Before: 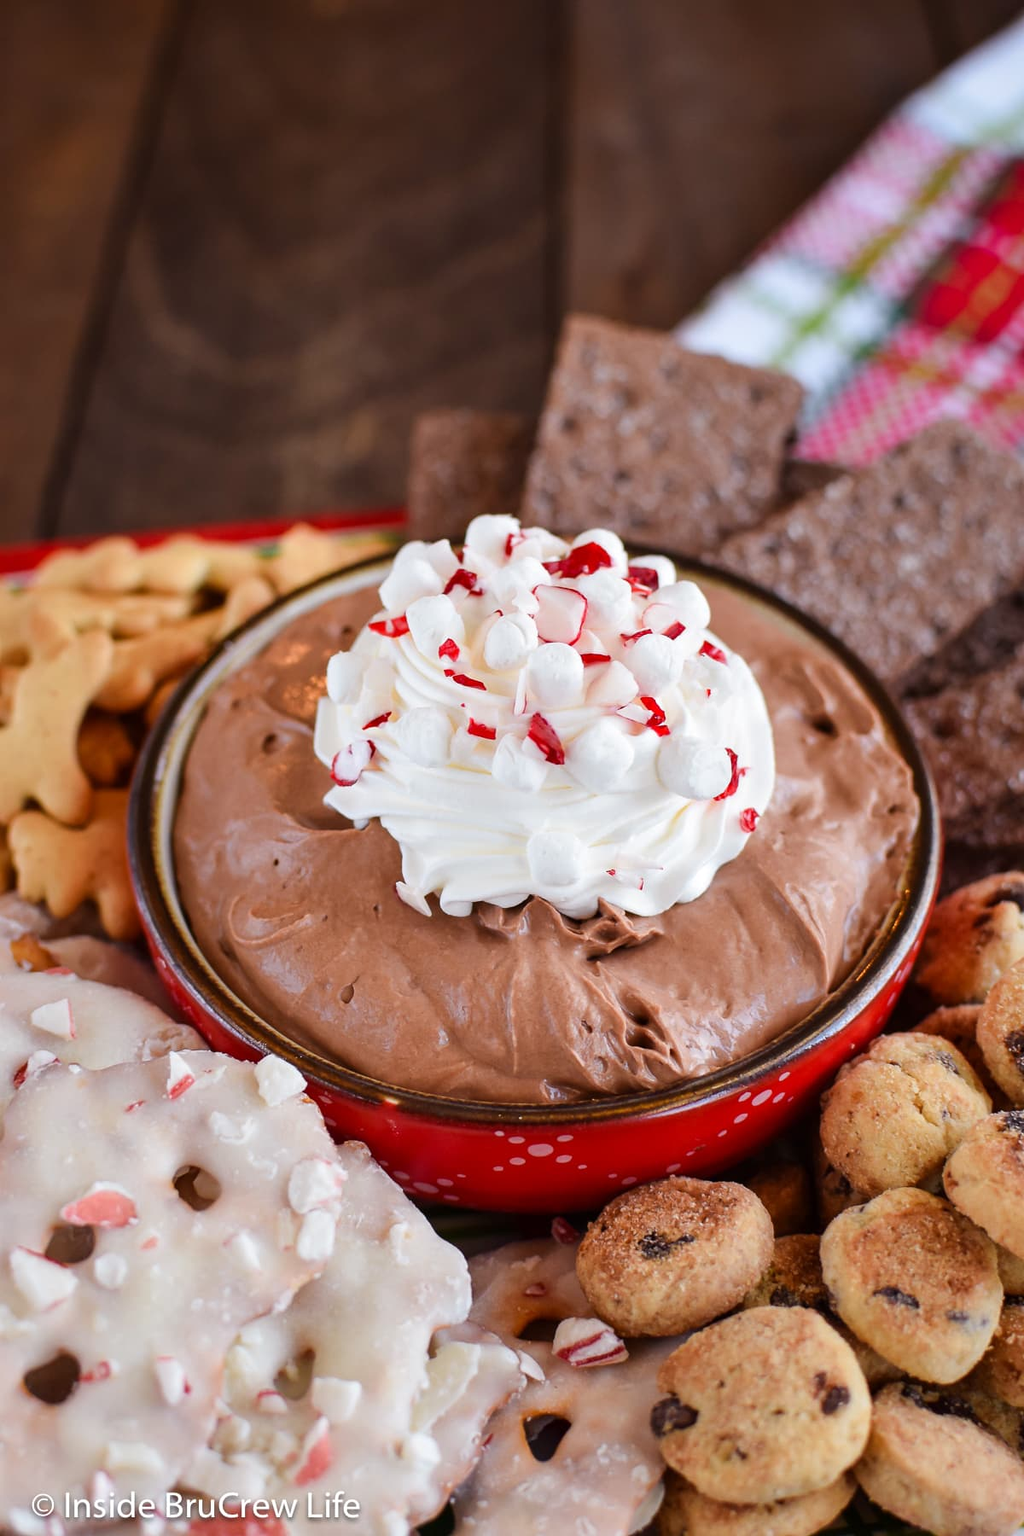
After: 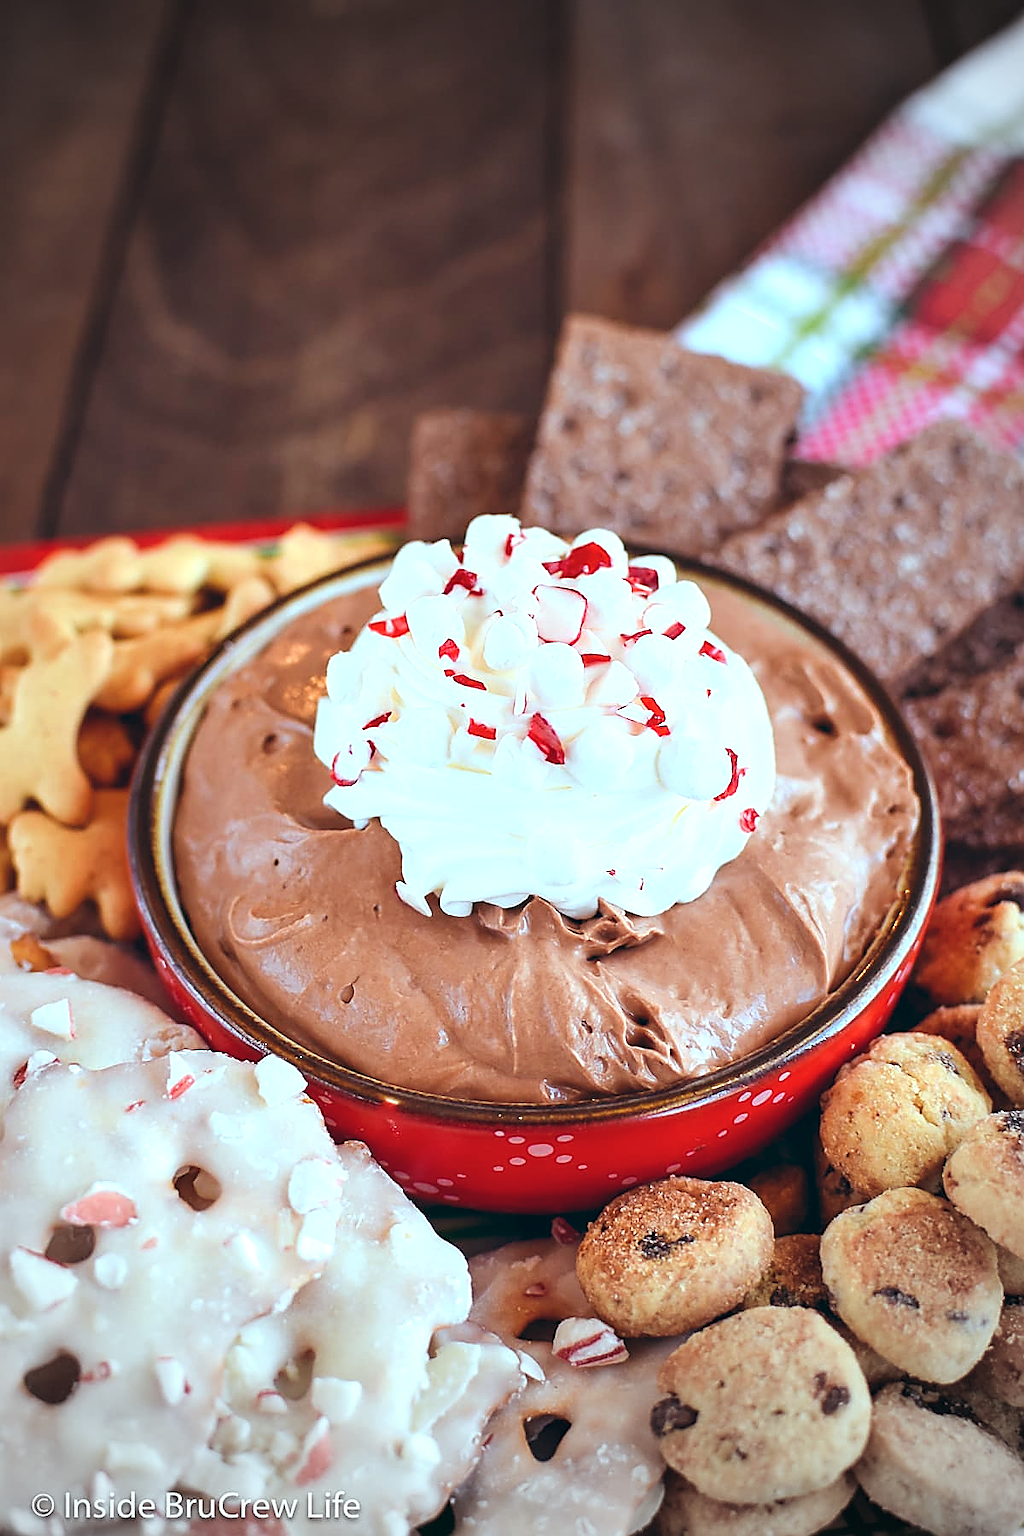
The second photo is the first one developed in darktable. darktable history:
color balance: lift [1.003, 0.993, 1.001, 1.007], gamma [1.018, 1.072, 0.959, 0.928], gain [0.974, 0.873, 1.031, 1.127]
sharpen: radius 1.4, amount 1.25, threshold 0.7
vignetting: fall-off start 67.15%, brightness -0.442, saturation -0.691, width/height ratio 1.011, unbound false
exposure: exposure 0.6 EV, compensate highlight preservation false
